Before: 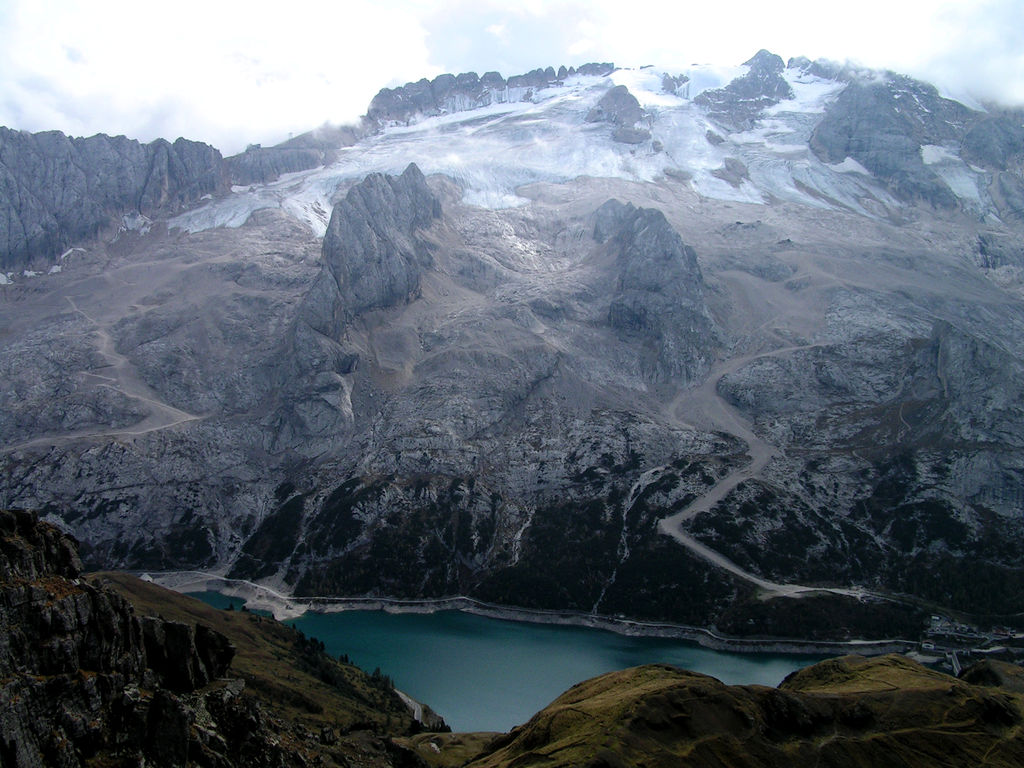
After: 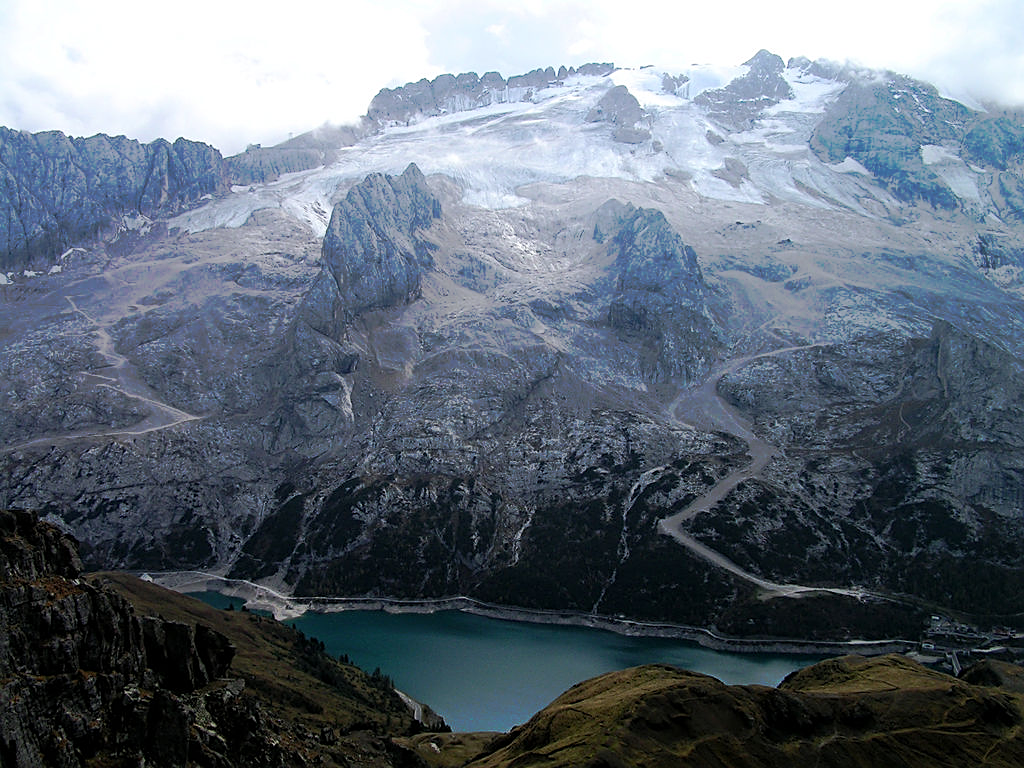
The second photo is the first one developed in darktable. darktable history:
sharpen: on, module defaults
tone curve: curves: ch0 [(0, 0) (0.003, 0.003) (0.011, 0.011) (0.025, 0.024) (0.044, 0.044) (0.069, 0.068) (0.1, 0.098) (0.136, 0.133) (0.177, 0.174) (0.224, 0.22) (0.277, 0.272) (0.335, 0.329) (0.399, 0.392) (0.468, 0.46) (0.543, 0.607) (0.623, 0.676) (0.709, 0.75) (0.801, 0.828) (0.898, 0.912) (1, 1)], preserve colors none
